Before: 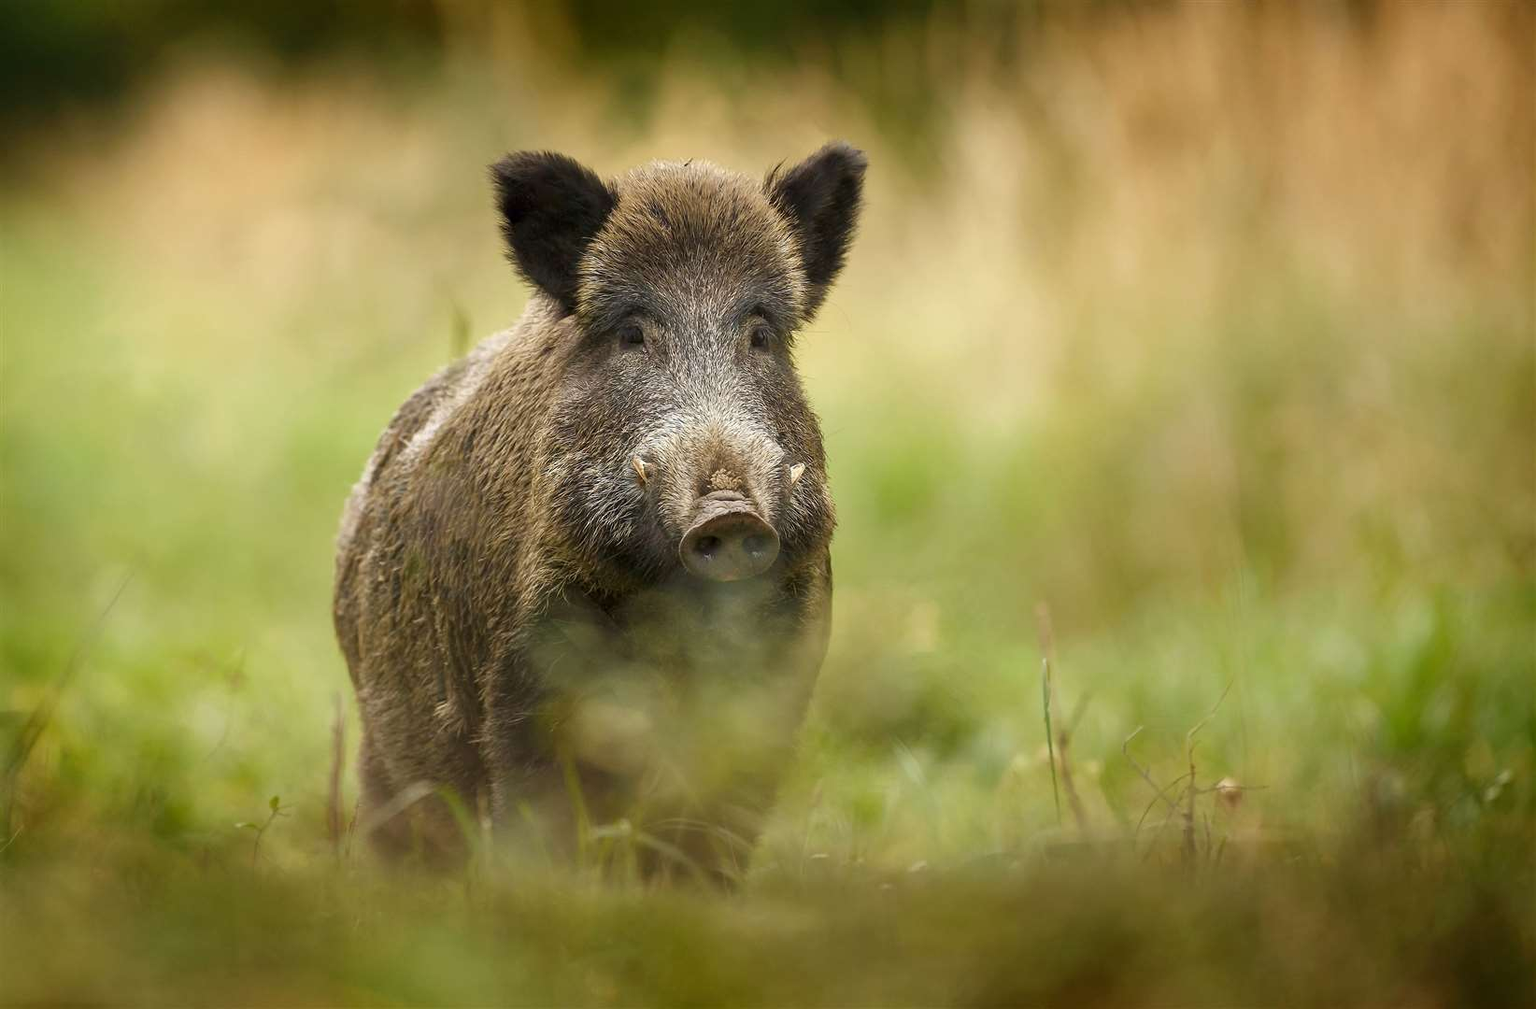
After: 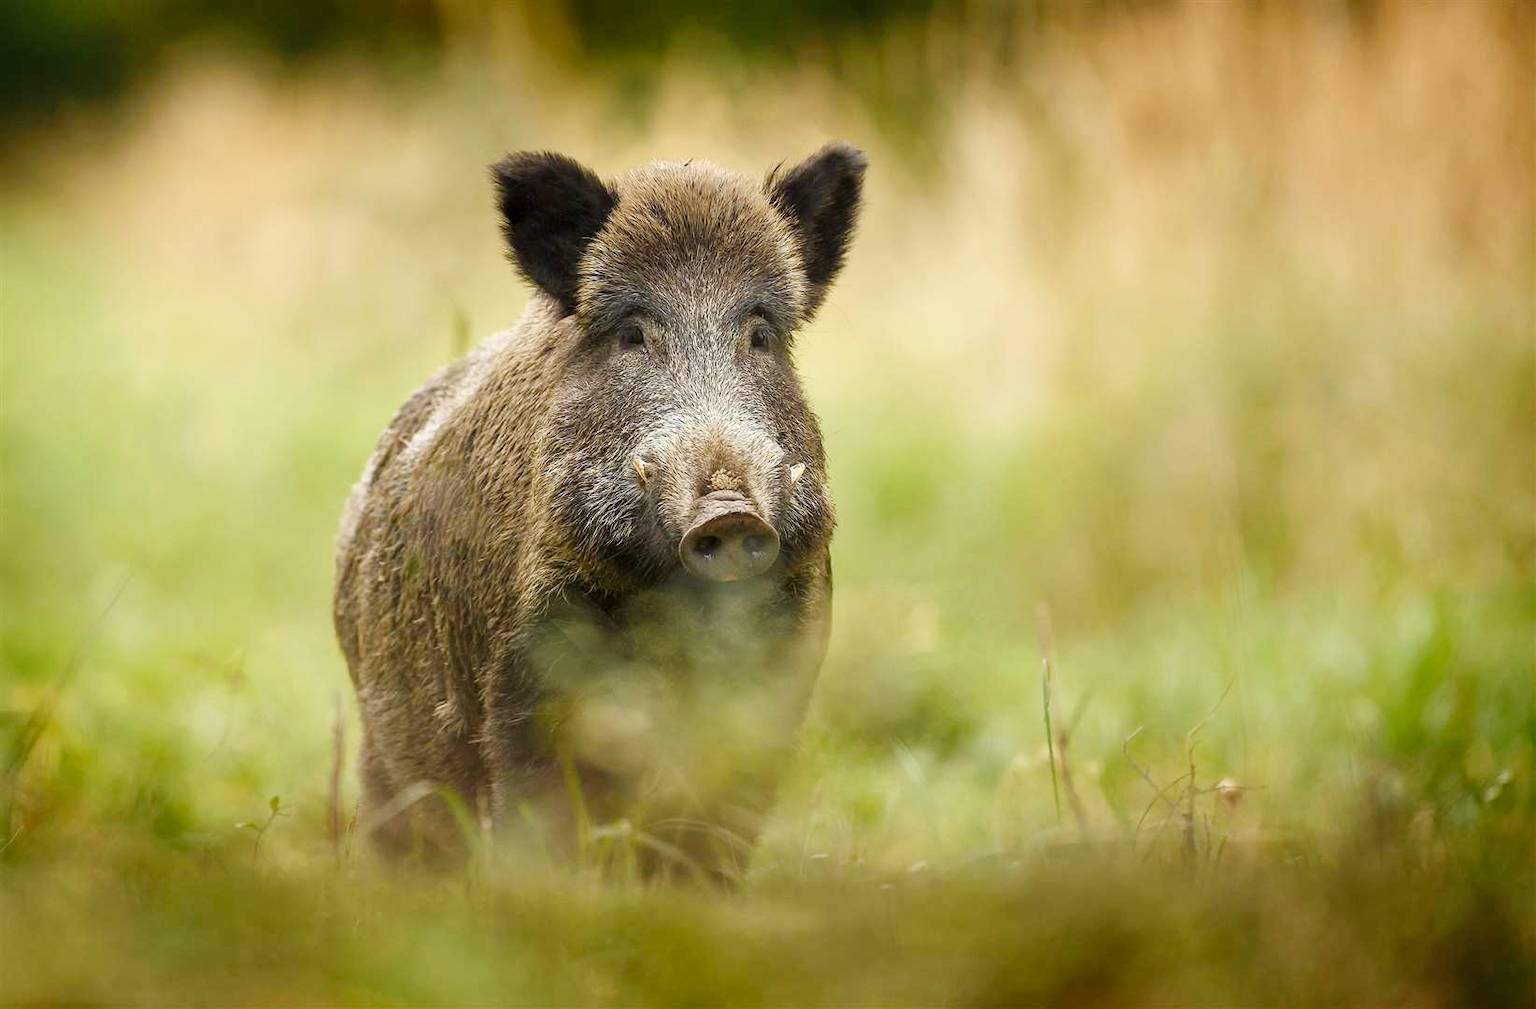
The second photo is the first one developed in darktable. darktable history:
tone curve: curves: ch0 [(0, 0) (0.051, 0.047) (0.102, 0.099) (0.228, 0.262) (0.446, 0.527) (0.695, 0.778) (0.908, 0.946) (1, 1)]; ch1 [(0, 0) (0.339, 0.298) (0.402, 0.363) (0.453, 0.413) (0.485, 0.469) (0.494, 0.493) (0.504, 0.501) (0.525, 0.533) (0.563, 0.591) (0.597, 0.631) (1, 1)]; ch2 [(0, 0) (0.48, 0.48) (0.504, 0.5) (0.539, 0.554) (0.59, 0.628) (0.642, 0.682) (0.824, 0.815) (1, 1)], preserve colors none
